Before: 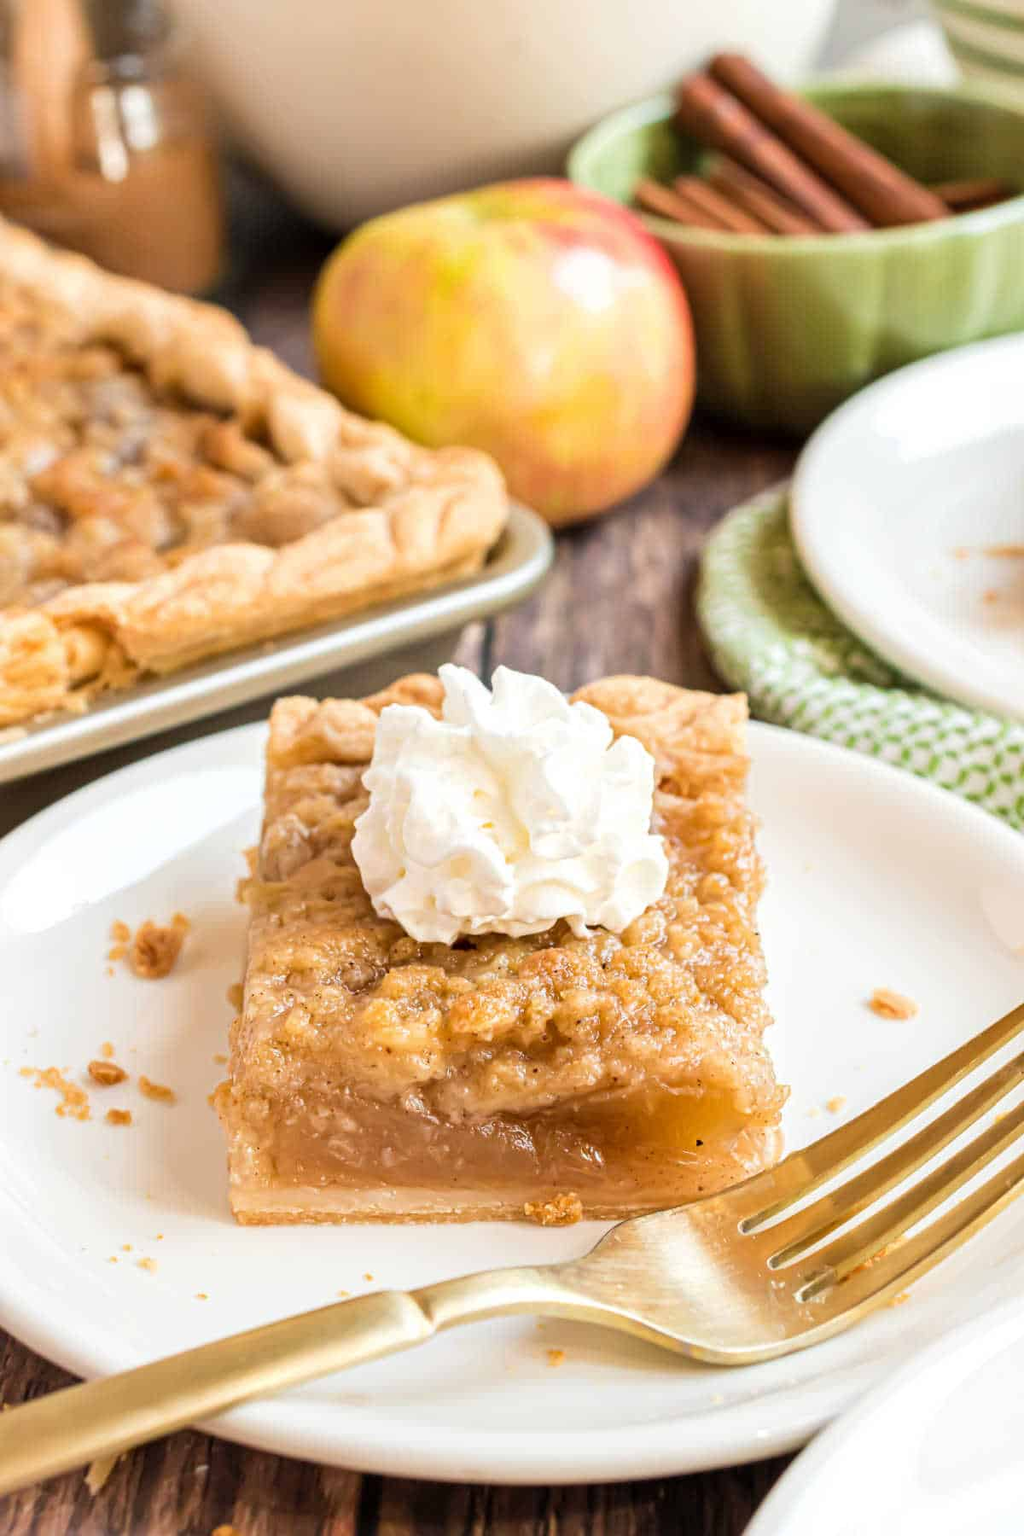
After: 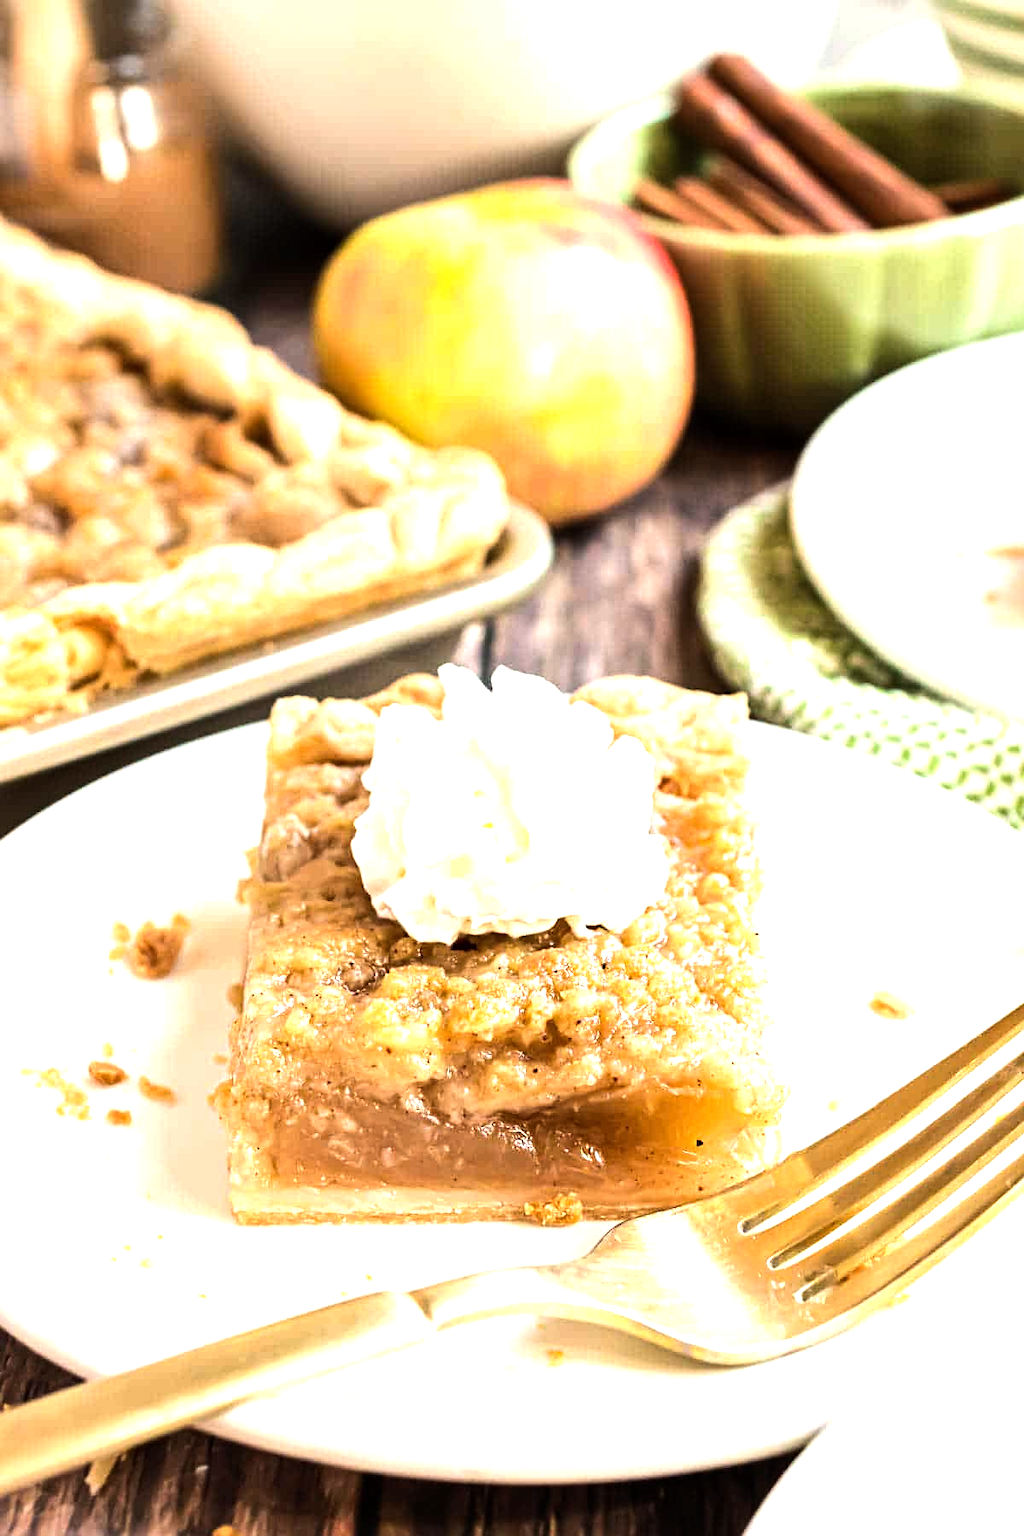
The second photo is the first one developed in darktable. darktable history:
sharpen: amount 0.2
tone equalizer: -8 EV -1.08 EV, -7 EV -1.01 EV, -6 EV -0.867 EV, -5 EV -0.578 EV, -3 EV 0.578 EV, -2 EV 0.867 EV, -1 EV 1.01 EV, +0 EV 1.08 EV, edges refinement/feathering 500, mask exposure compensation -1.57 EV, preserve details no
